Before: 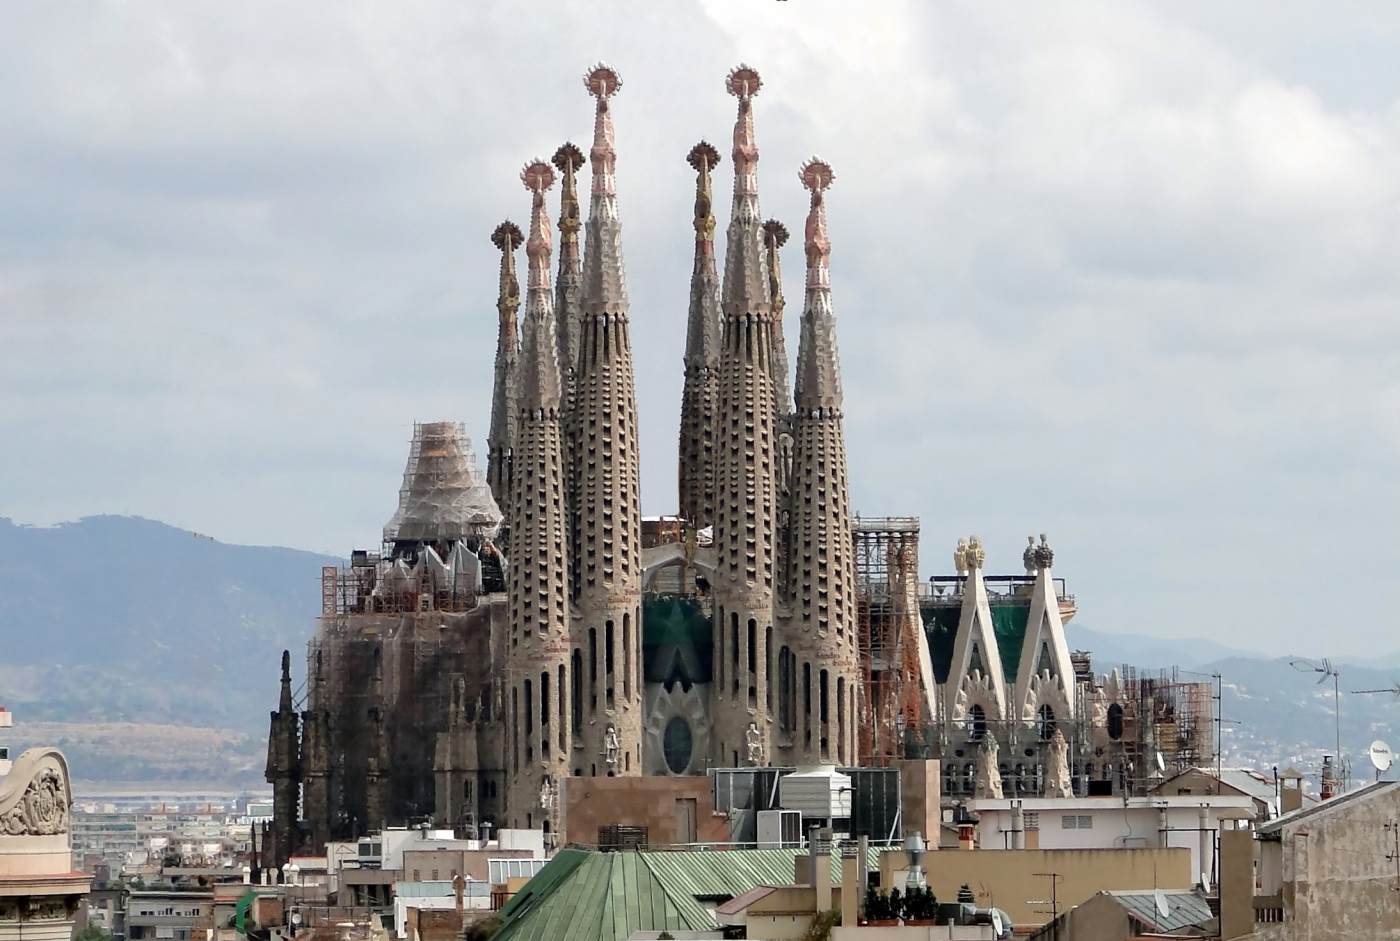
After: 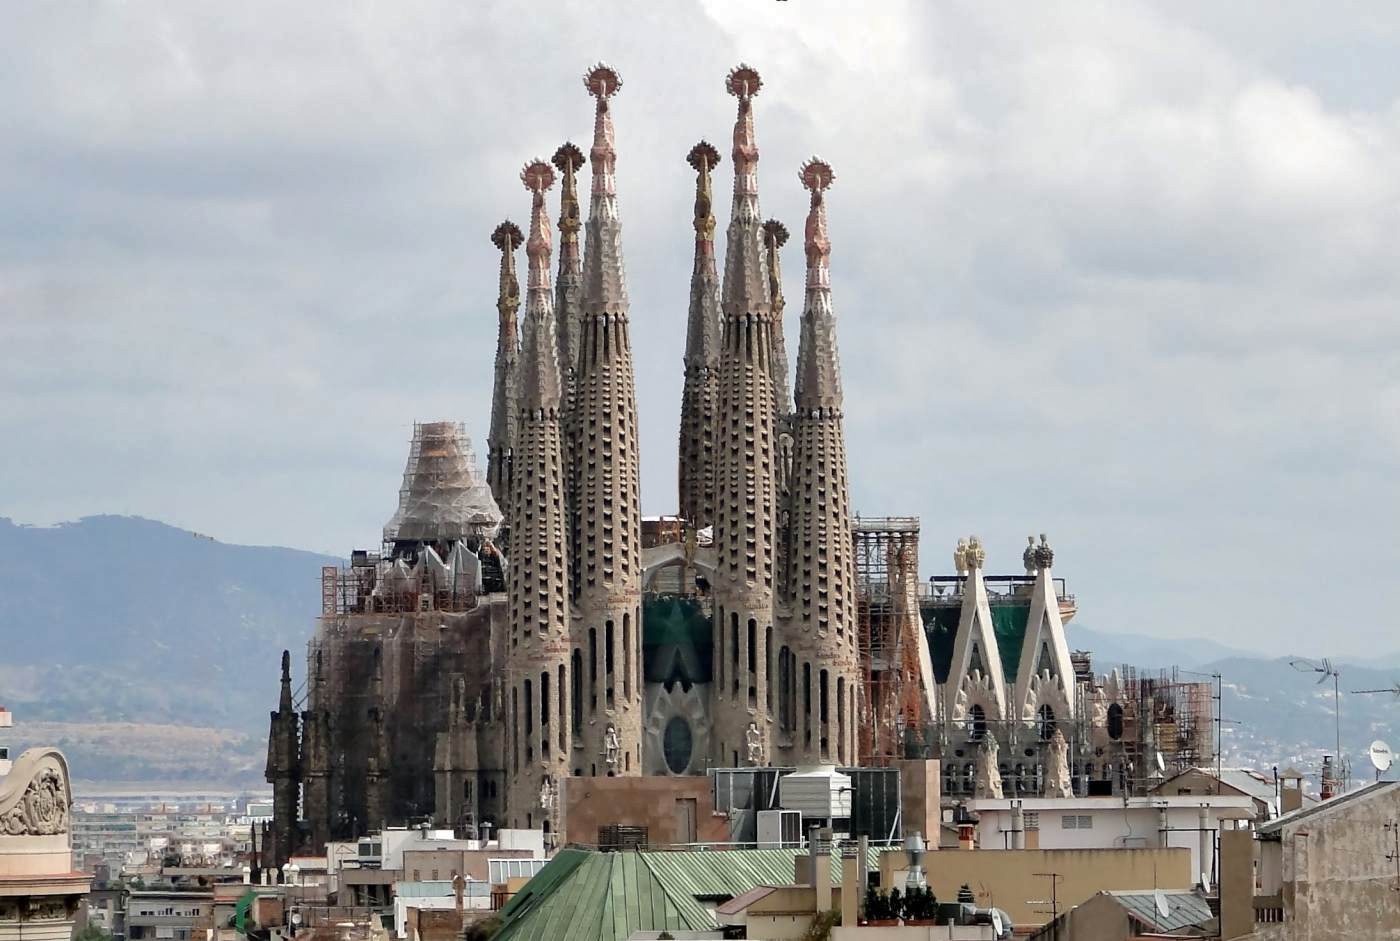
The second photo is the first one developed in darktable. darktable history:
shadows and highlights: shadows 32.35, highlights -32.07, soften with gaussian
